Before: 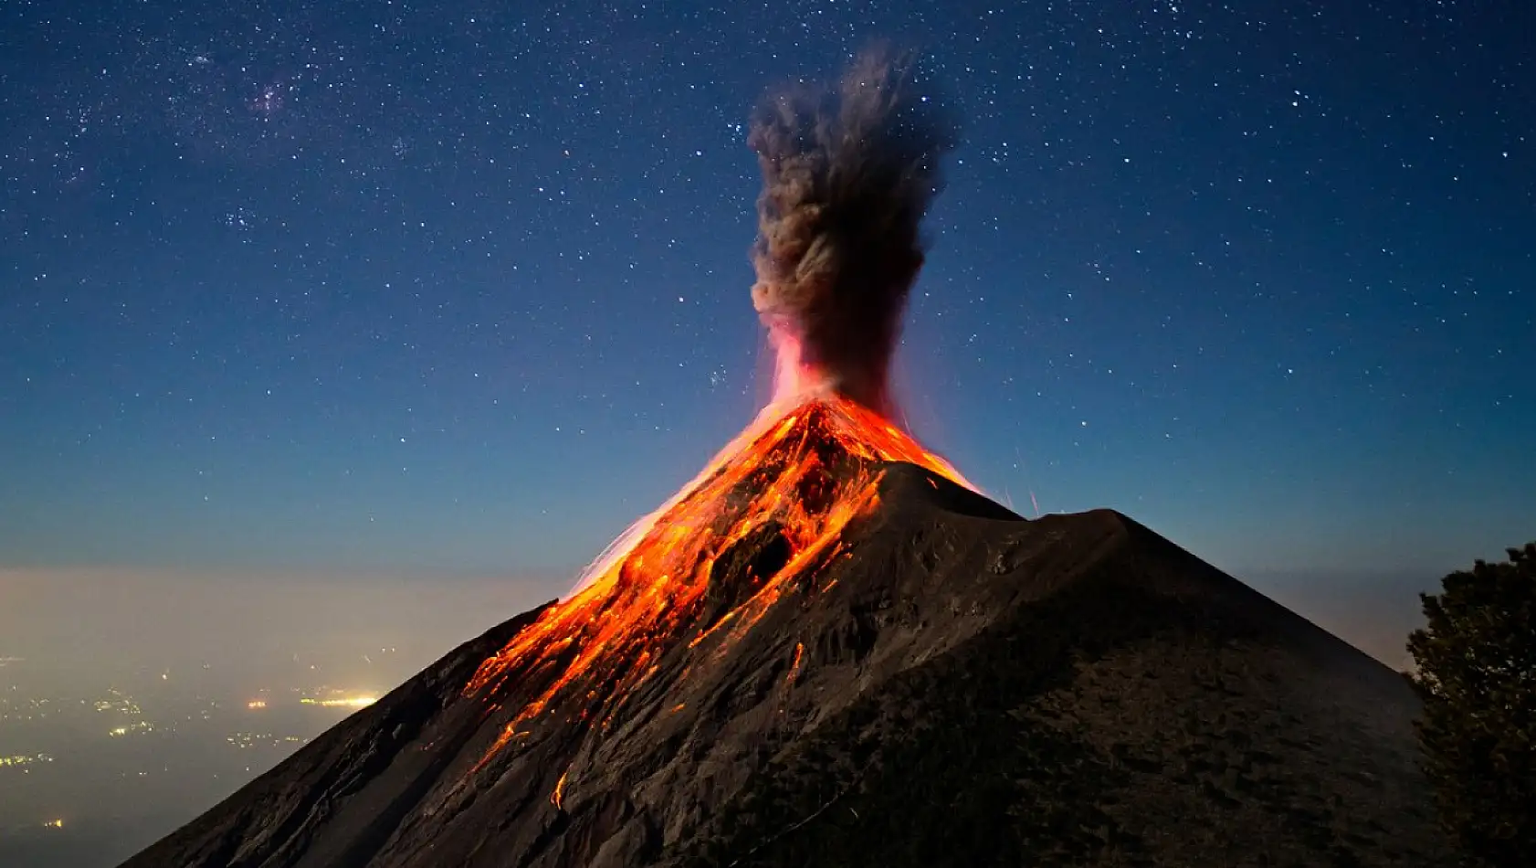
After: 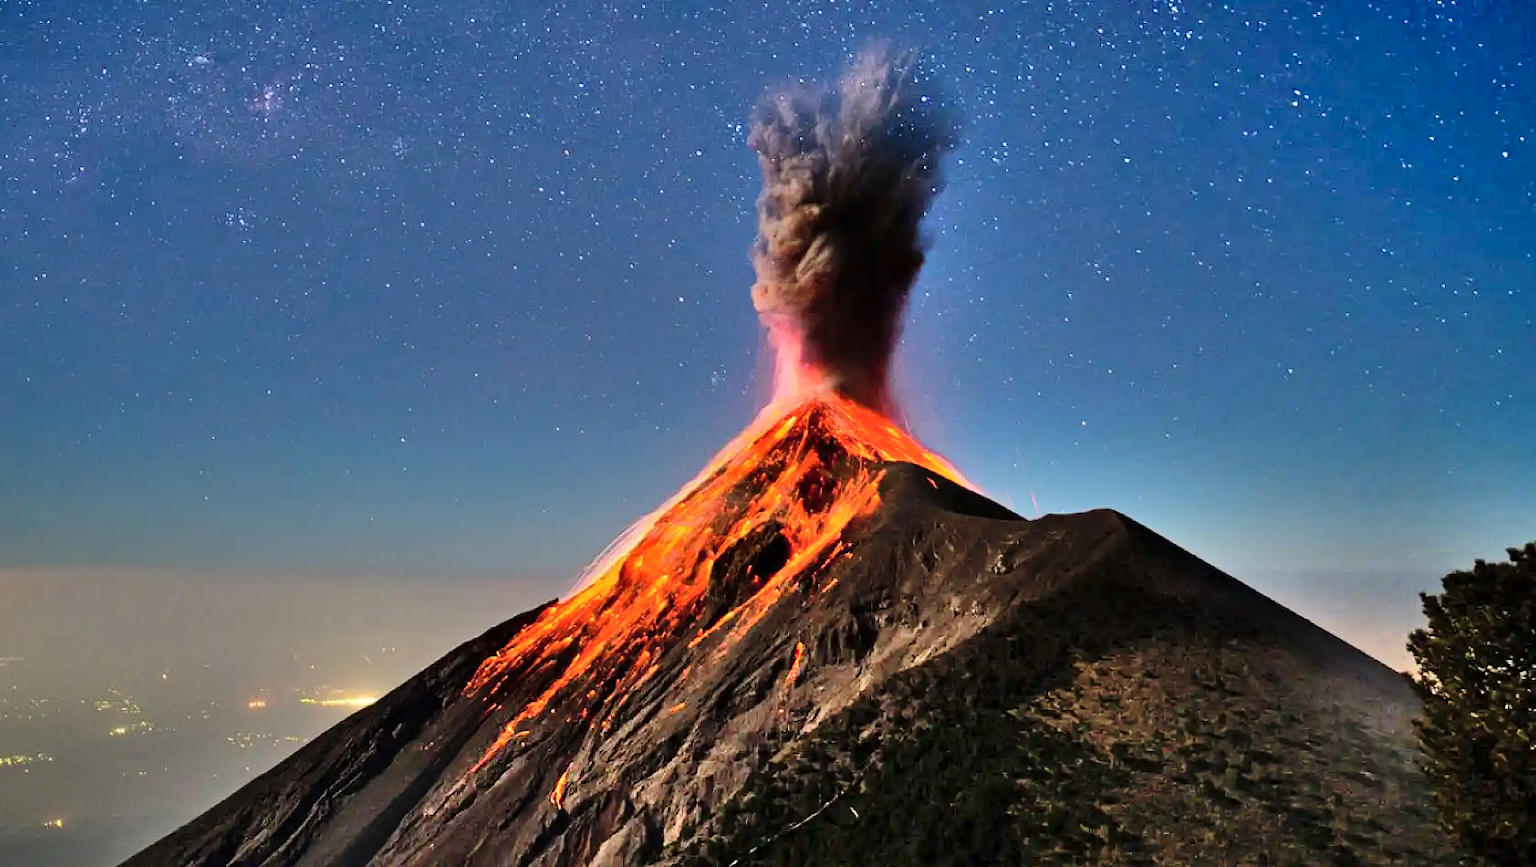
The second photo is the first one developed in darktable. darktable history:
shadows and highlights: shadows 74.86, highlights -60.81, soften with gaussian
